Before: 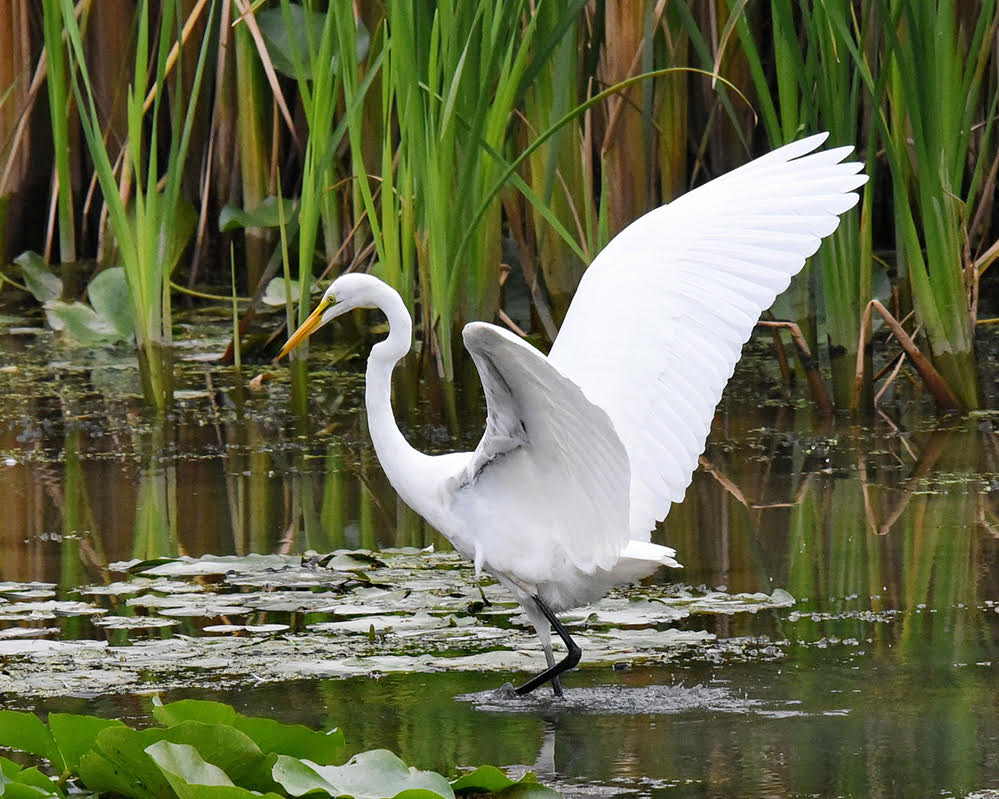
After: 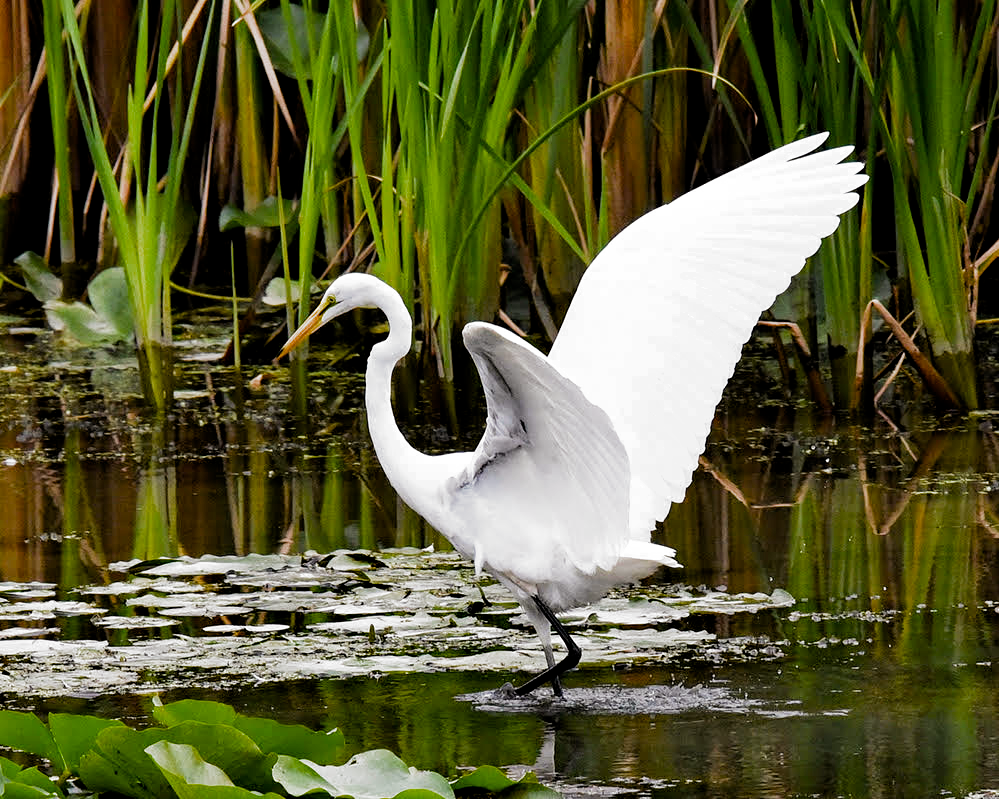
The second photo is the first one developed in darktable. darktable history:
color balance rgb: power › luminance 1.114%, power › chroma 0.421%, power › hue 36.84°, global offset › luminance -0.901%, perceptual saturation grading › global saturation 19.584%, global vibrance 20%
filmic rgb: black relative exposure -8.22 EV, white relative exposure 2.2 EV, target white luminance 99.913%, hardness 7.11, latitude 74.8%, contrast 1.321, highlights saturation mix -1.78%, shadows ↔ highlights balance 30.87%, add noise in highlights 0.001, preserve chrominance max RGB, color science v3 (2019), use custom middle-gray values true, contrast in highlights soft
